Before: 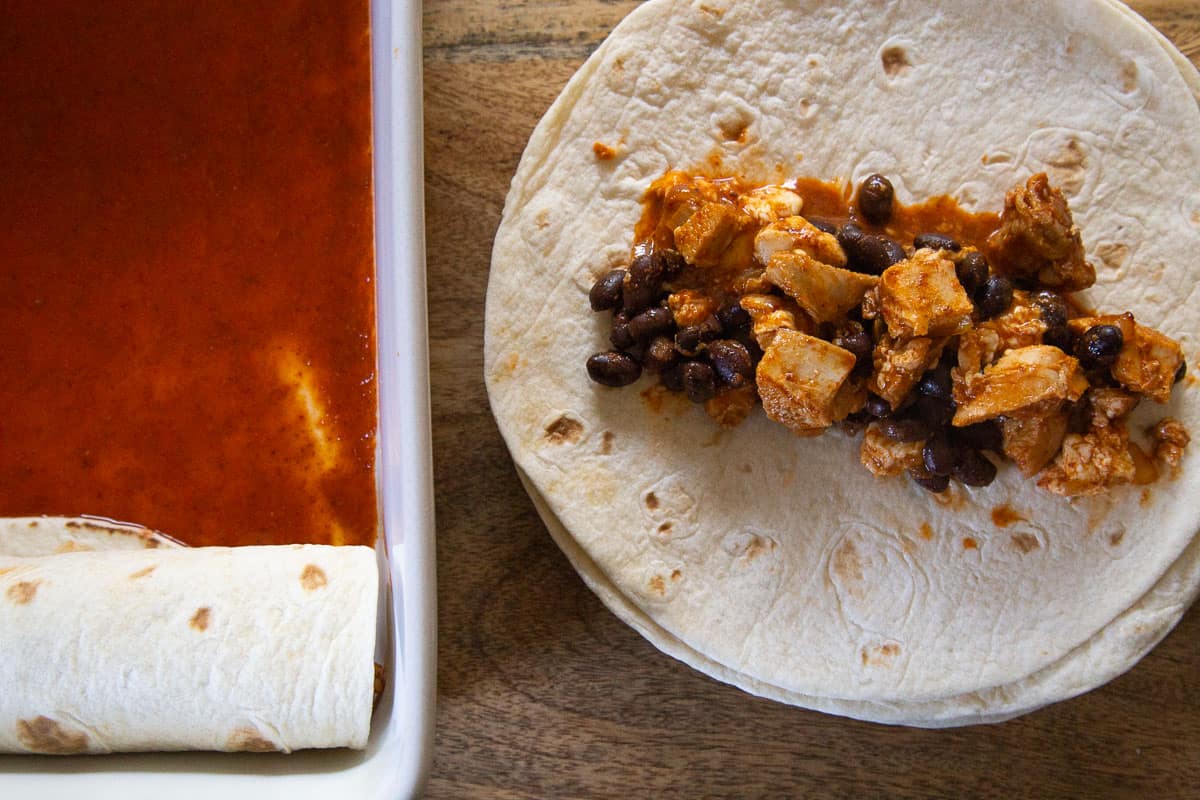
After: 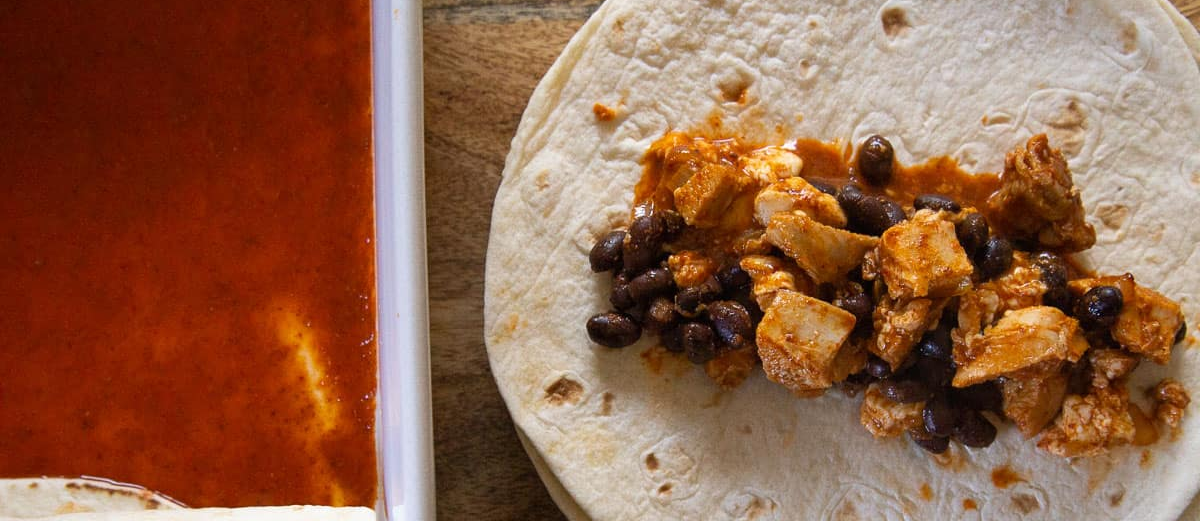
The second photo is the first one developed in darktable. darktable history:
crop and rotate: top 4.881%, bottom 29.924%
